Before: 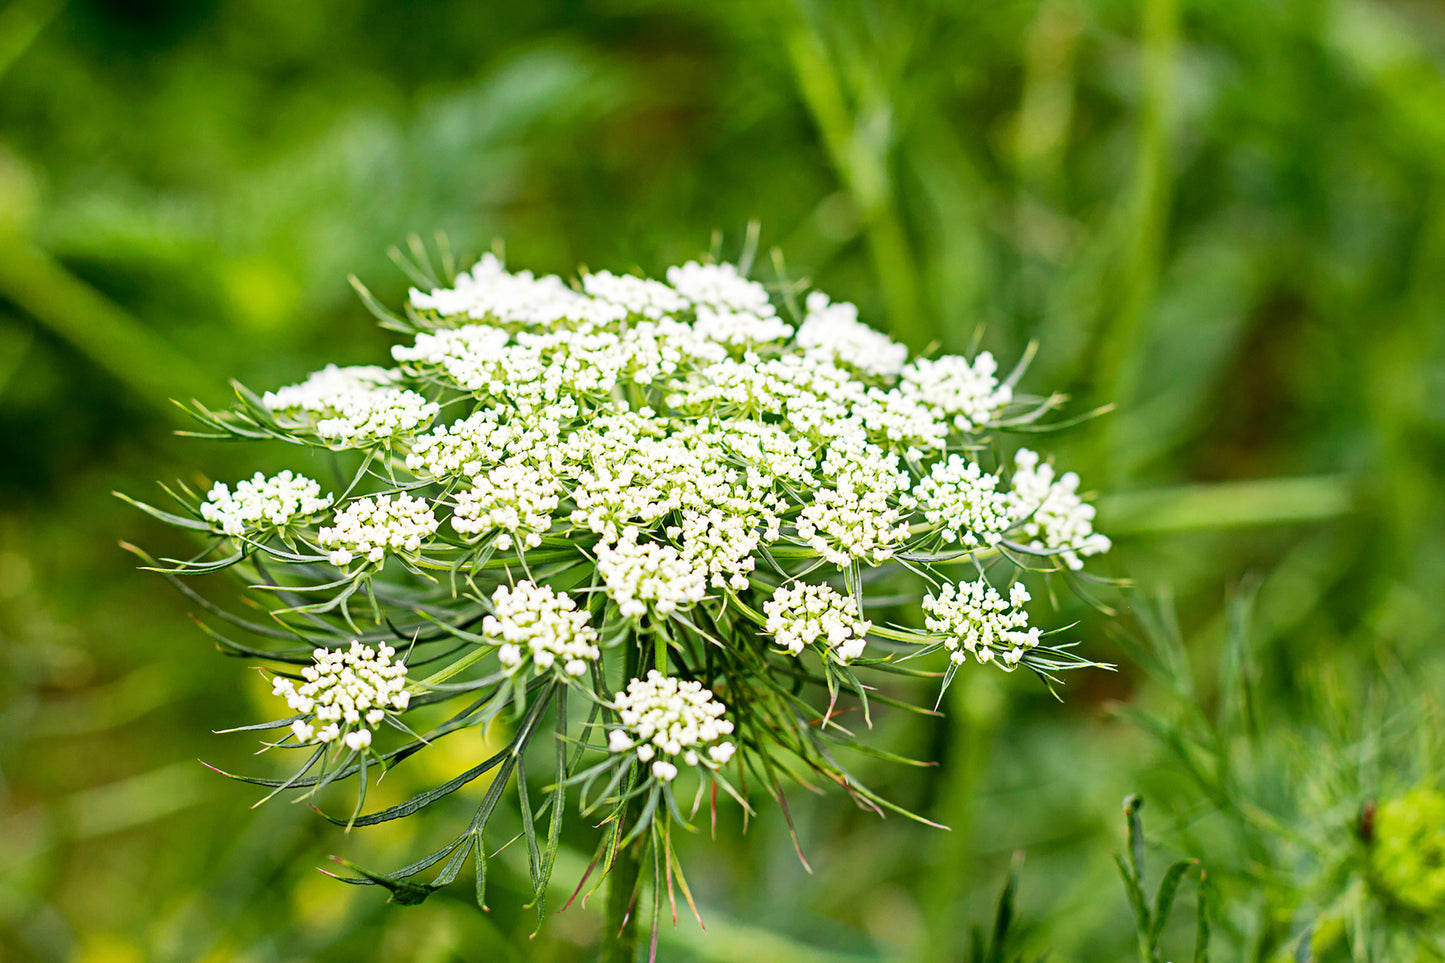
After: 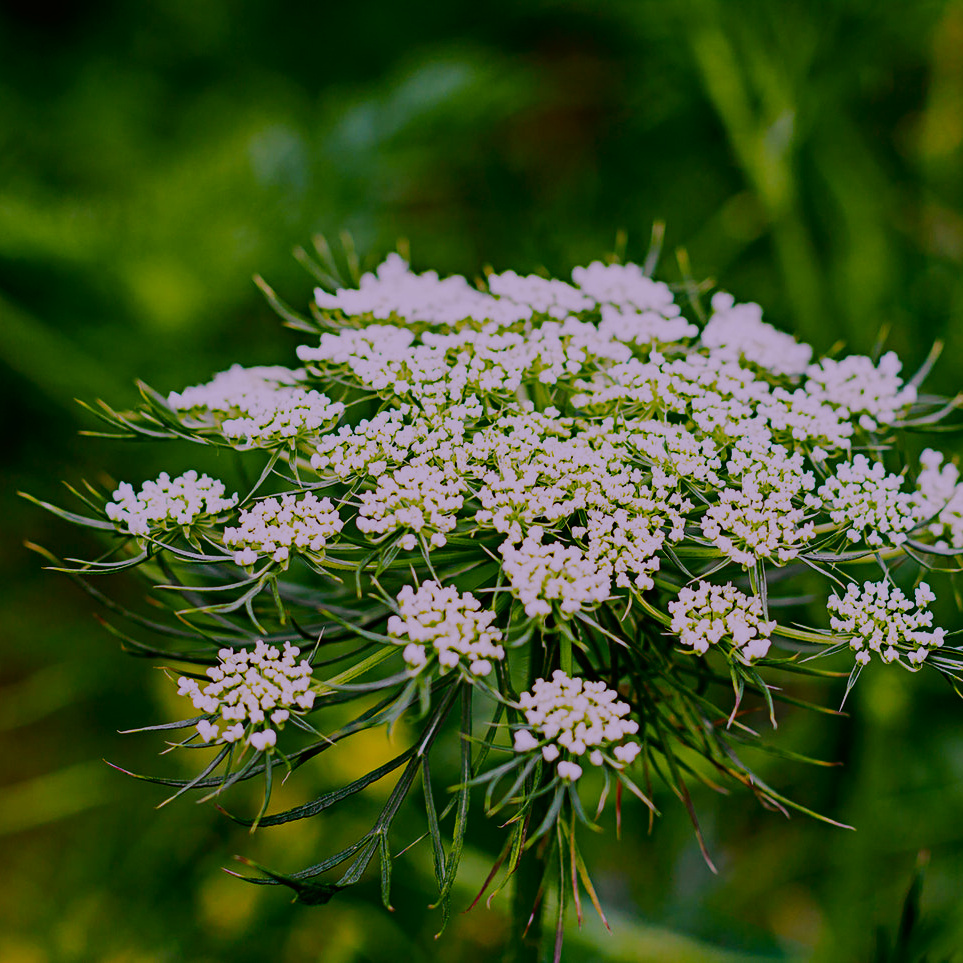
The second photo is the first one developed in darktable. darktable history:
color correction: highlights a* 15.03, highlights b* -25.07
tone curve: curves: ch0 [(0, 0) (0.104, 0.068) (0.236, 0.227) (0.46, 0.576) (0.657, 0.796) (0.861, 0.932) (1, 0.981)]; ch1 [(0, 0) (0.353, 0.344) (0.434, 0.382) (0.479, 0.476) (0.502, 0.504) (0.544, 0.534) (0.57, 0.57) (0.586, 0.603) (0.618, 0.631) (0.657, 0.679) (1, 1)]; ch2 [(0, 0) (0.34, 0.314) (0.434, 0.43) (0.5, 0.511) (0.528, 0.545) (0.557, 0.573) (0.573, 0.618) (0.628, 0.751) (1, 1)], color space Lab, independent channels, preserve colors none
crop and rotate: left 6.617%, right 26.717%
exposure: exposure -2.002 EV, compensate highlight preservation false
